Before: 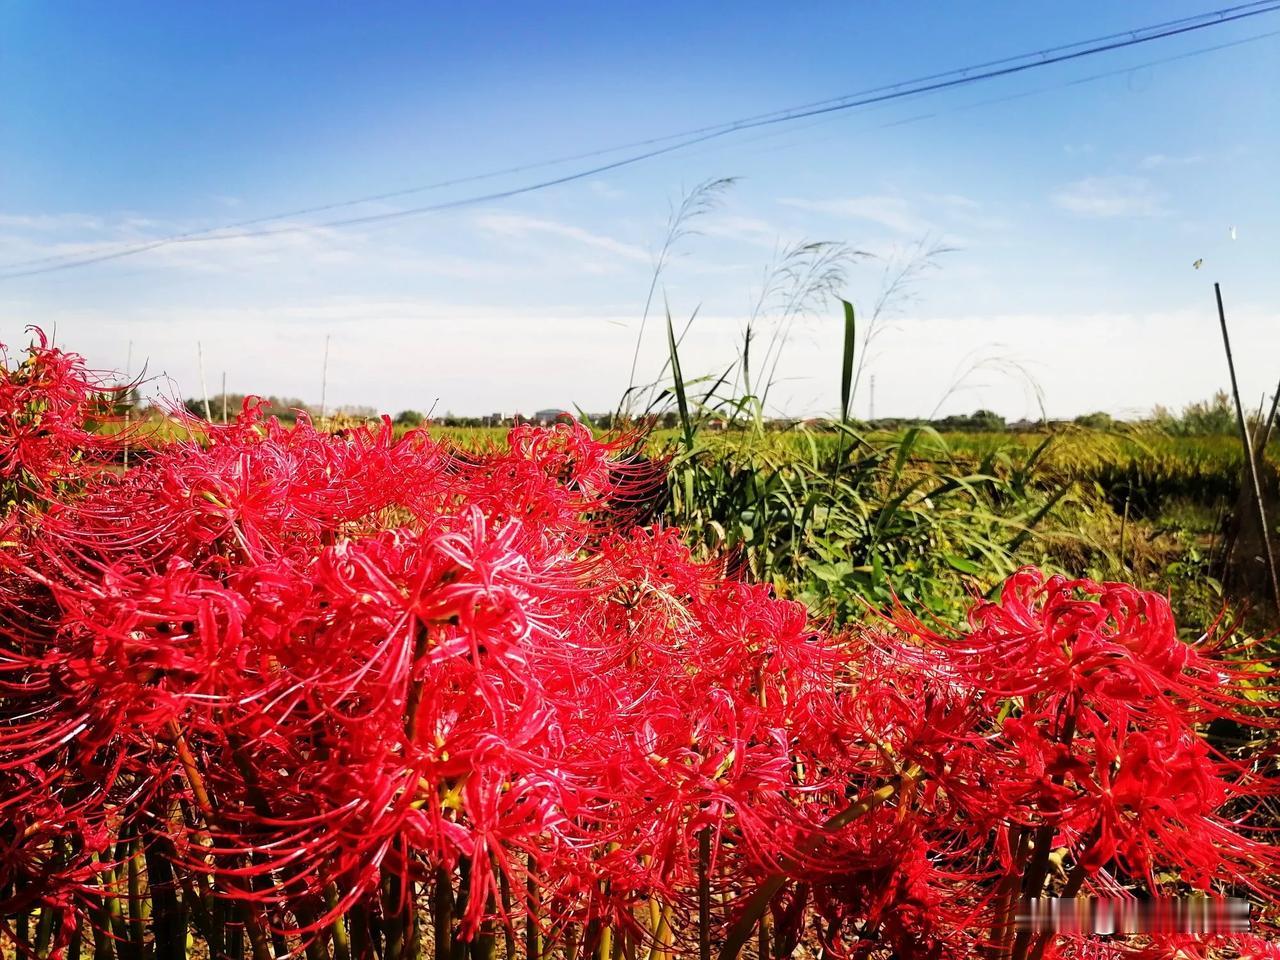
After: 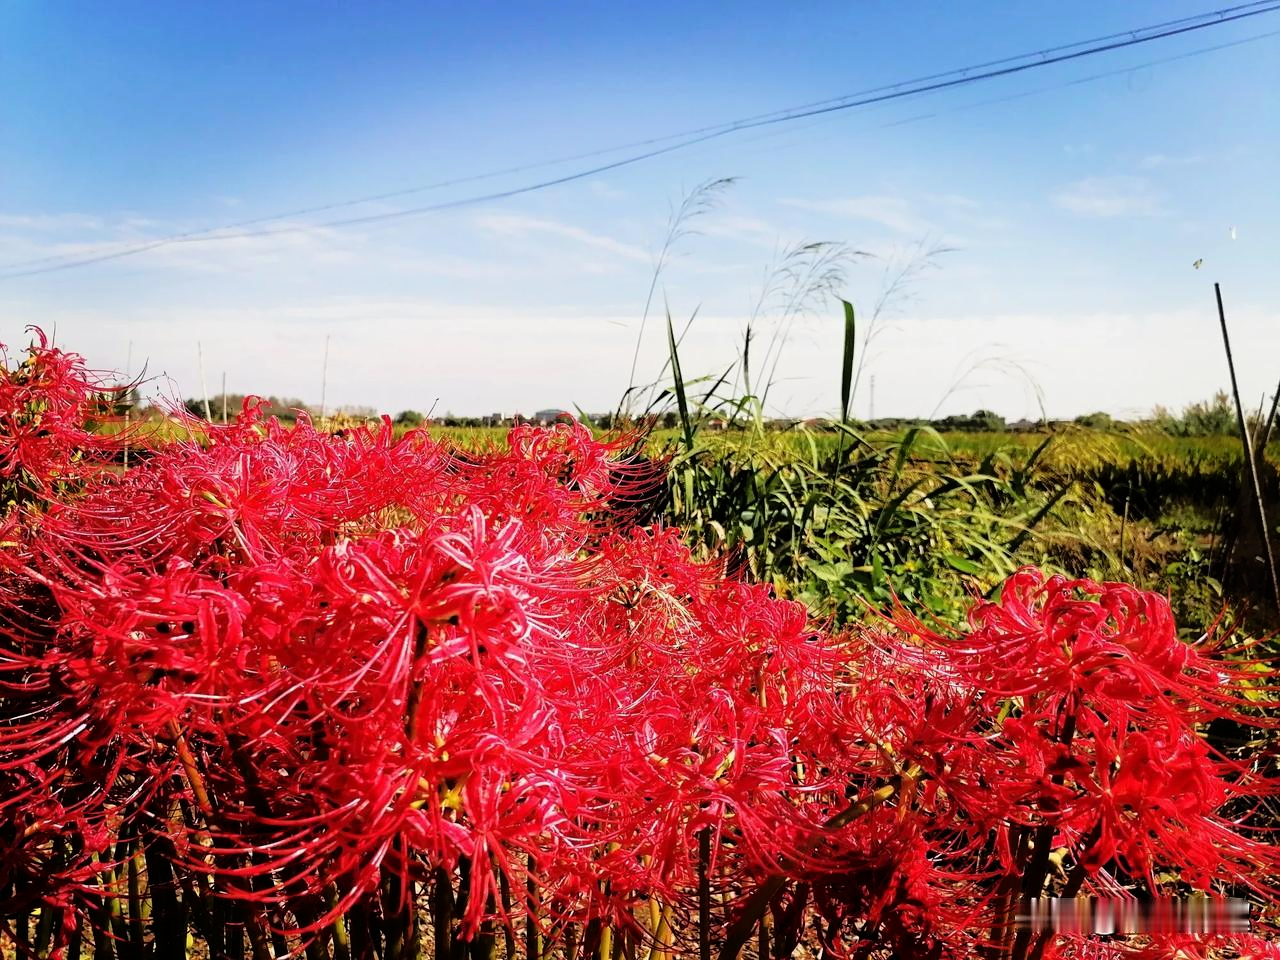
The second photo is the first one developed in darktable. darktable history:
tone equalizer: -8 EV -1.84 EV, -7 EV -1.19 EV, -6 EV -1.58 EV, edges refinement/feathering 500, mask exposure compensation -1.57 EV, preserve details no
